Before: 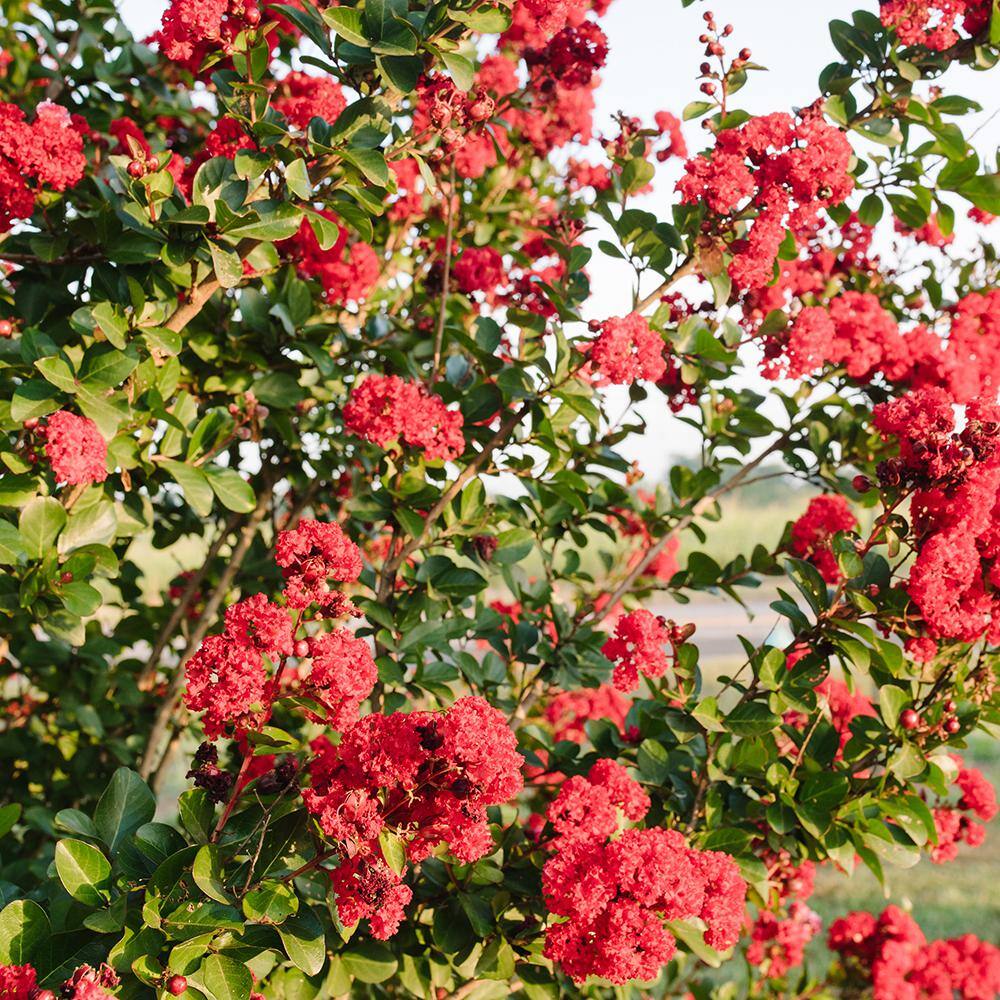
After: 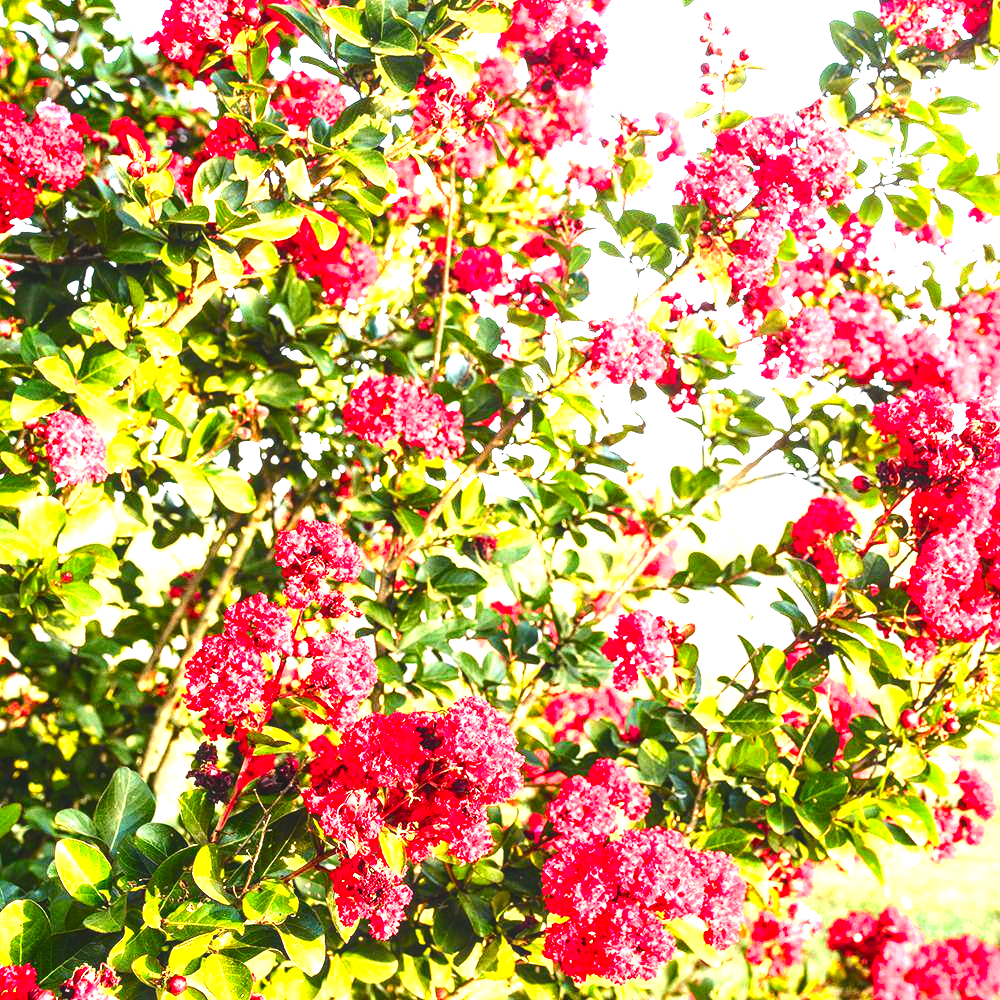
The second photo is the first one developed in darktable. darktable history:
levels: levels [0, 0.281, 0.562]
tone curve: curves: ch0 [(0, 0) (0.037, 0.025) (0.131, 0.093) (0.275, 0.256) (0.497, 0.51) (0.617, 0.643) (0.704, 0.732) (0.813, 0.832) (0.911, 0.925) (0.997, 0.995)]; ch1 [(0, 0) (0.301, 0.3) (0.444, 0.45) (0.493, 0.495) (0.507, 0.503) (0.534, 0.533) (0.582, 0.58) (0.658, 0.693) (0.746, 0.77) (1, 1)]; ch2 [(0, 0) (0.246, 0.233) (0.36, 0.352) (0.415, 0.418) (0.476, 0.492) (0.502, 0.504) (0.525, 0.518) (0.539, 0.544) (0.586, 0.602) (0.634, 0.651) (0.706, 0.727) (0.853, 0.852) (1, 0.951)], color space Lab, independent channels, preserve colors none
local contrast: detail 110%
